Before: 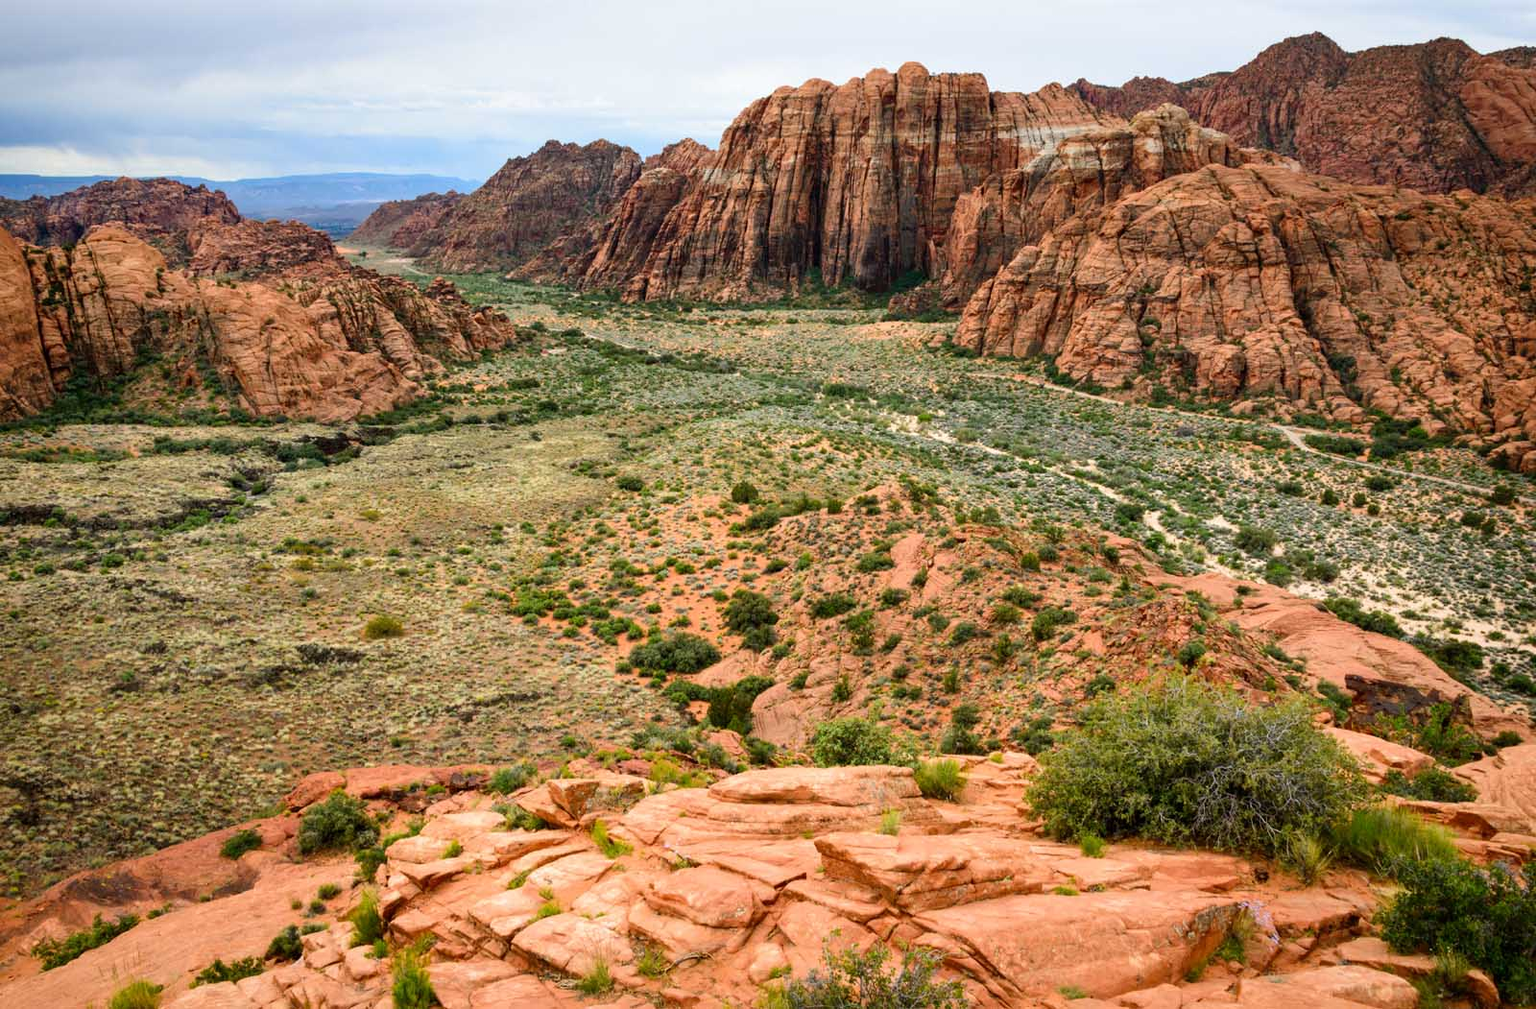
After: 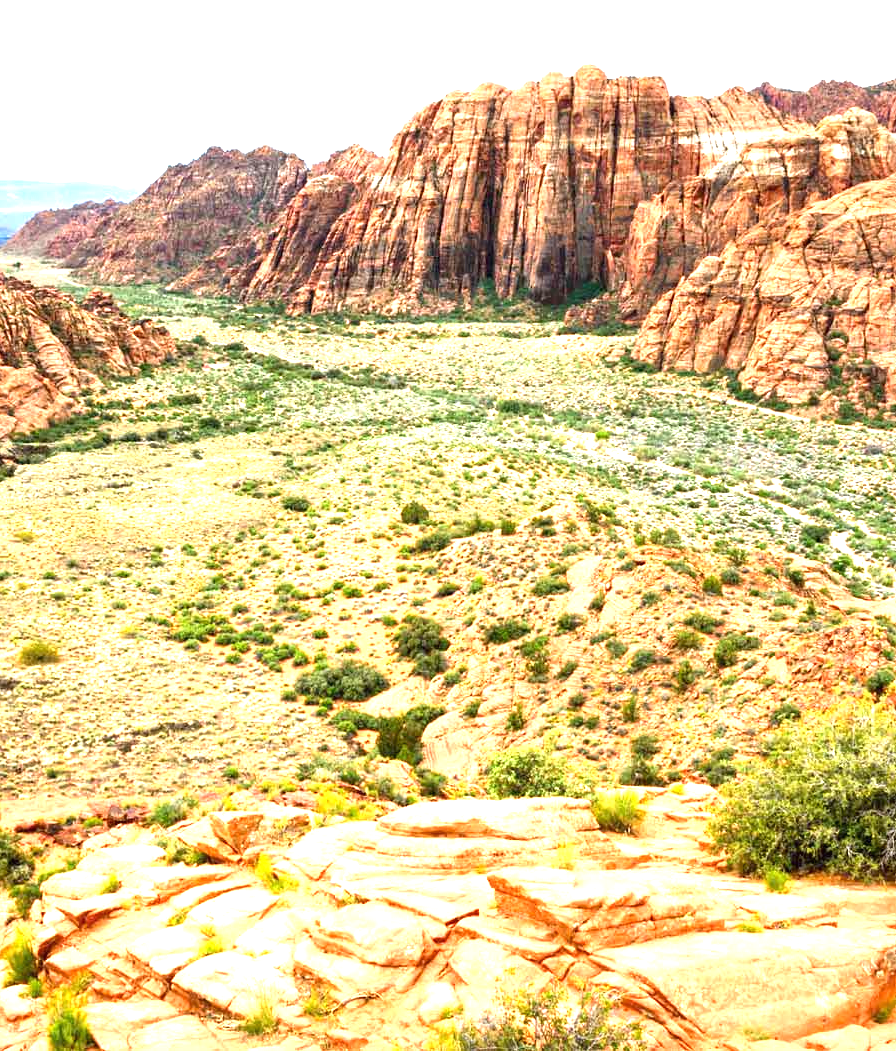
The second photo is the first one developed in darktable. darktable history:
exposure: black level correction 0, exposure 1.744 EV, compensate highlight preservation false
crop and rotate: left 22.615%, right 21.339%
